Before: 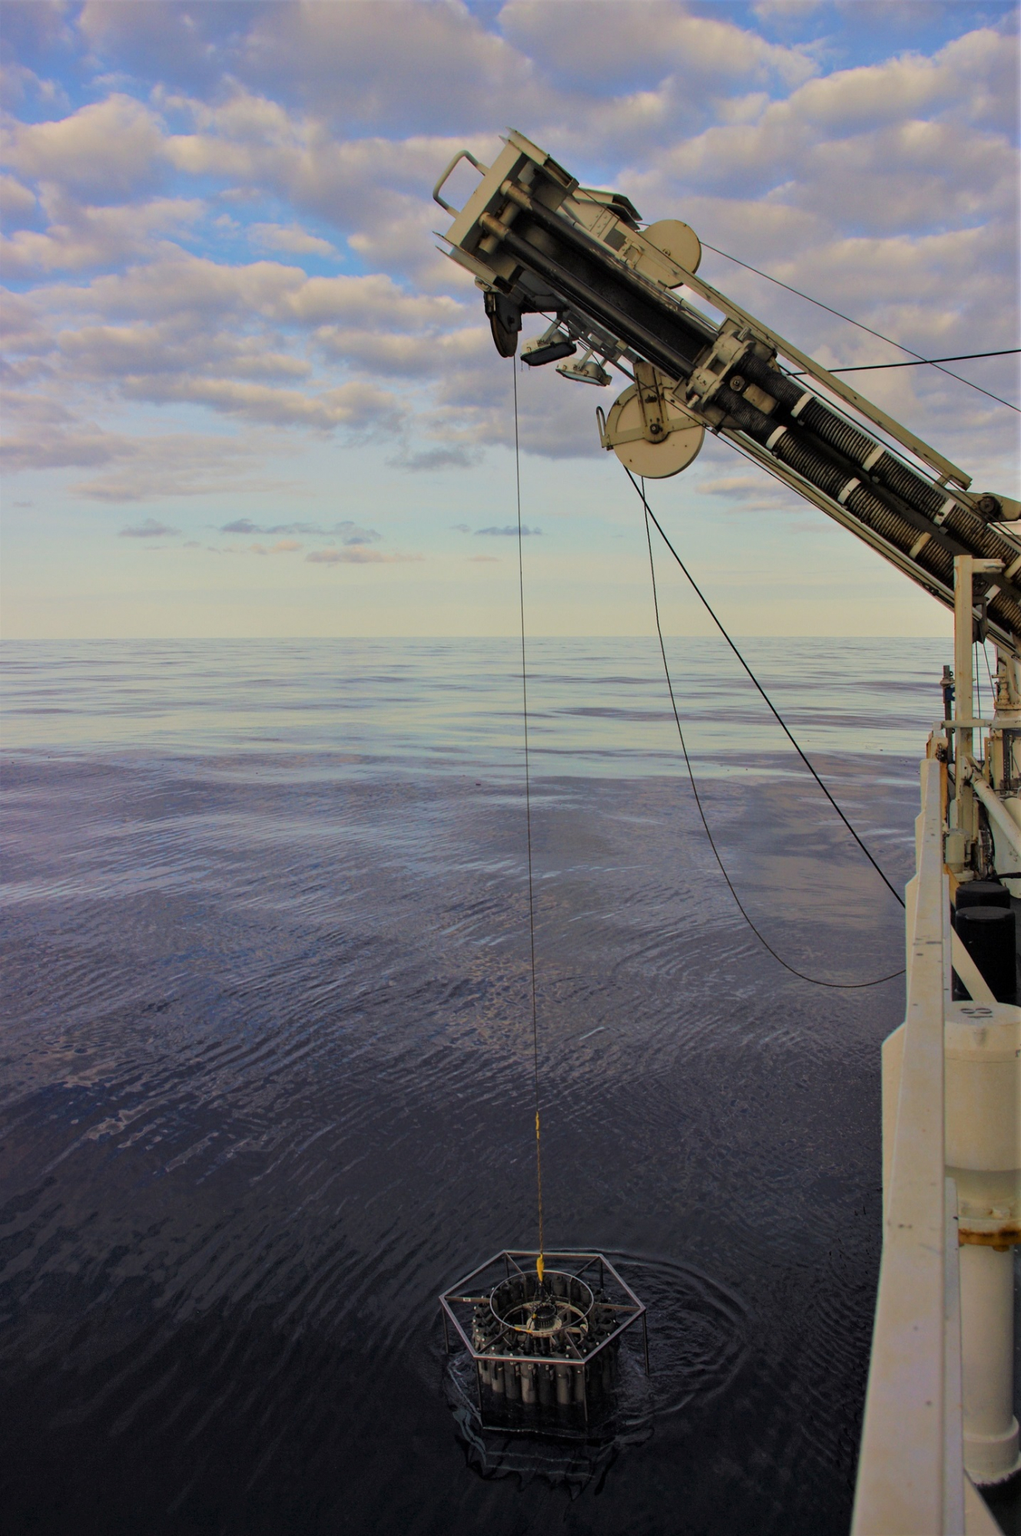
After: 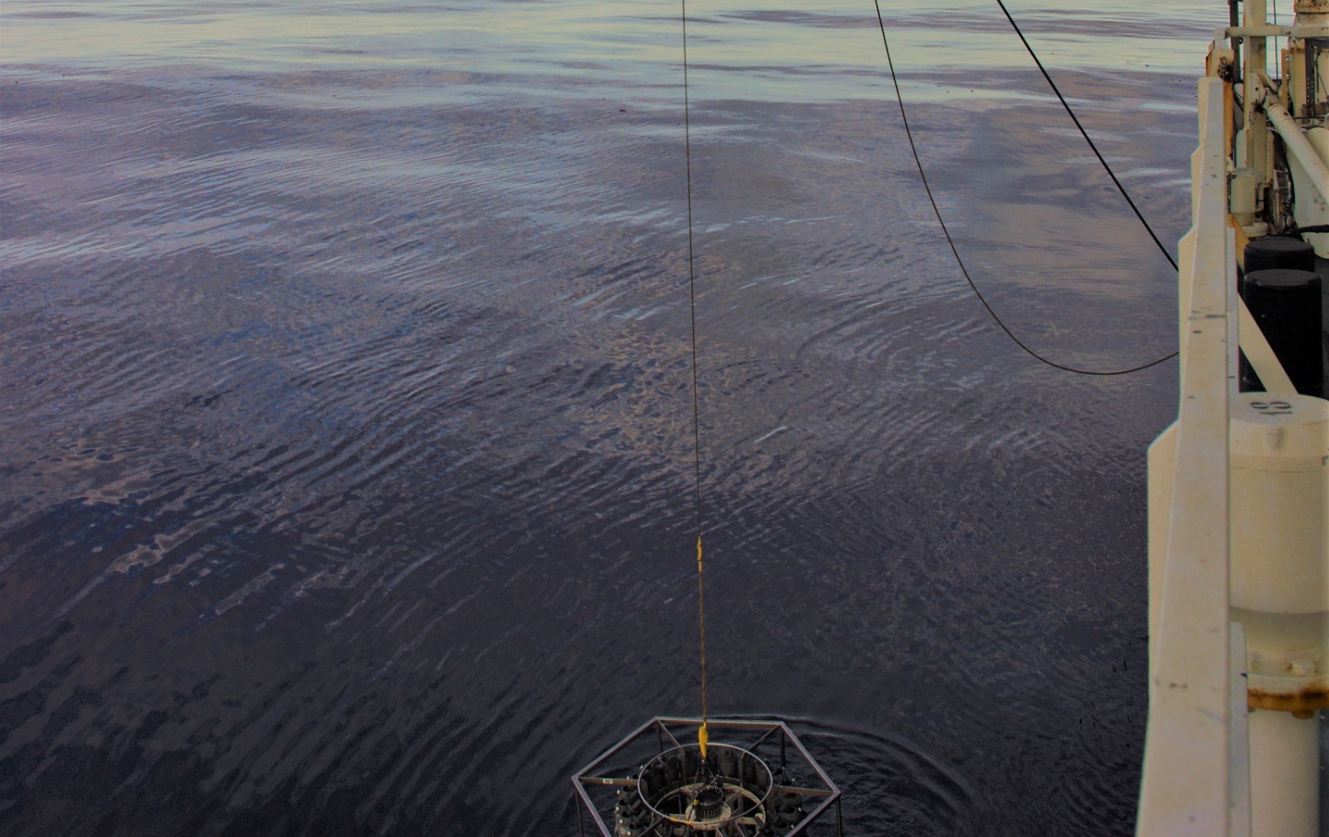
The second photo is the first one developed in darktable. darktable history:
crop: top 45.593%, bottom 12.175%
